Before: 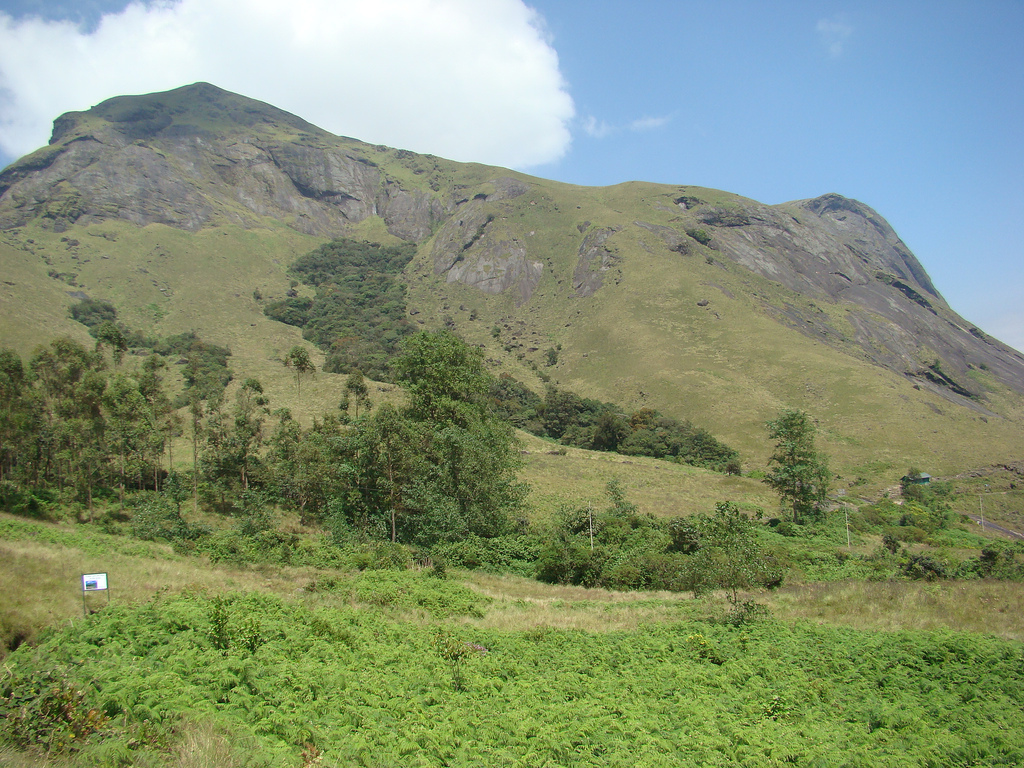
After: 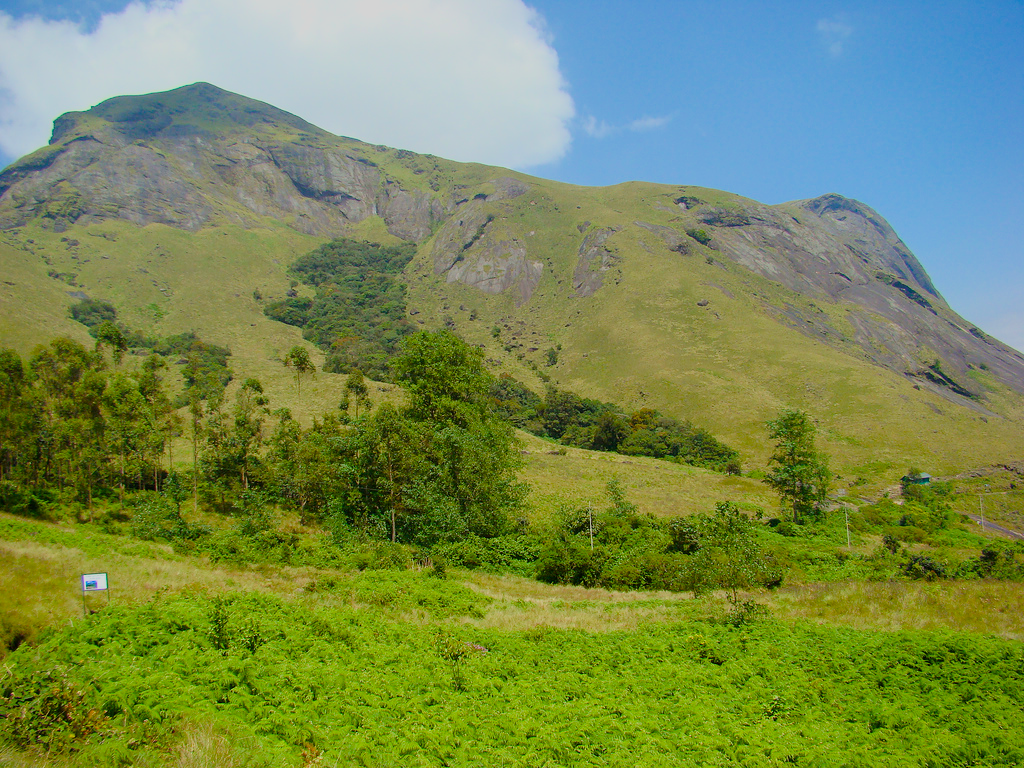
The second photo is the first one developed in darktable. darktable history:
filmic rgb: black relative exposure -7.65 EV, white relative exposure 4.56 EV, hardness 3.61, color science v6 (2022)
color balance rgb: perceptual saturation grading › global saturation 23.258%, perceptual saturation grading › highlights -24.438%, perceptual saturation grading › mid-tones 24.539%, perceptual saturation grading › shadows 39.483%, global vibrance 41.368%
